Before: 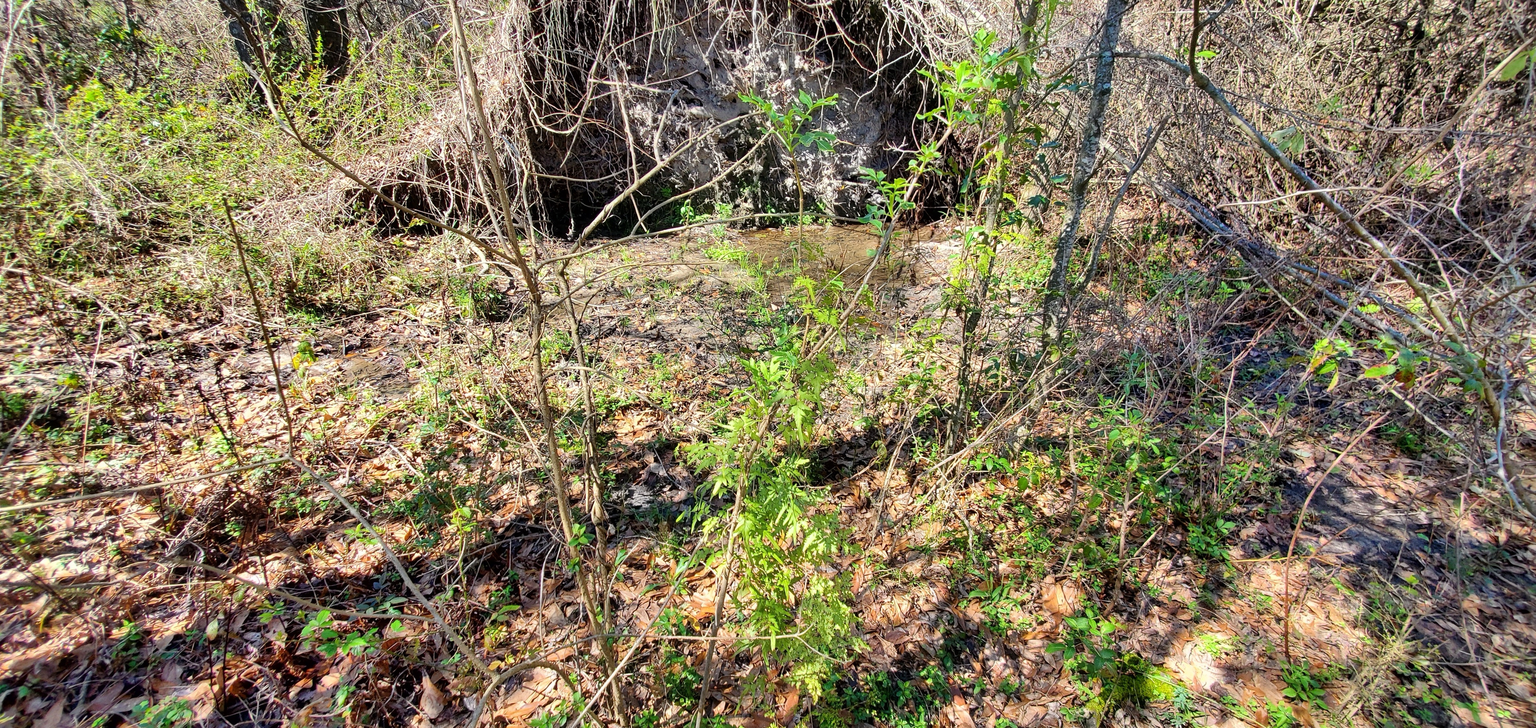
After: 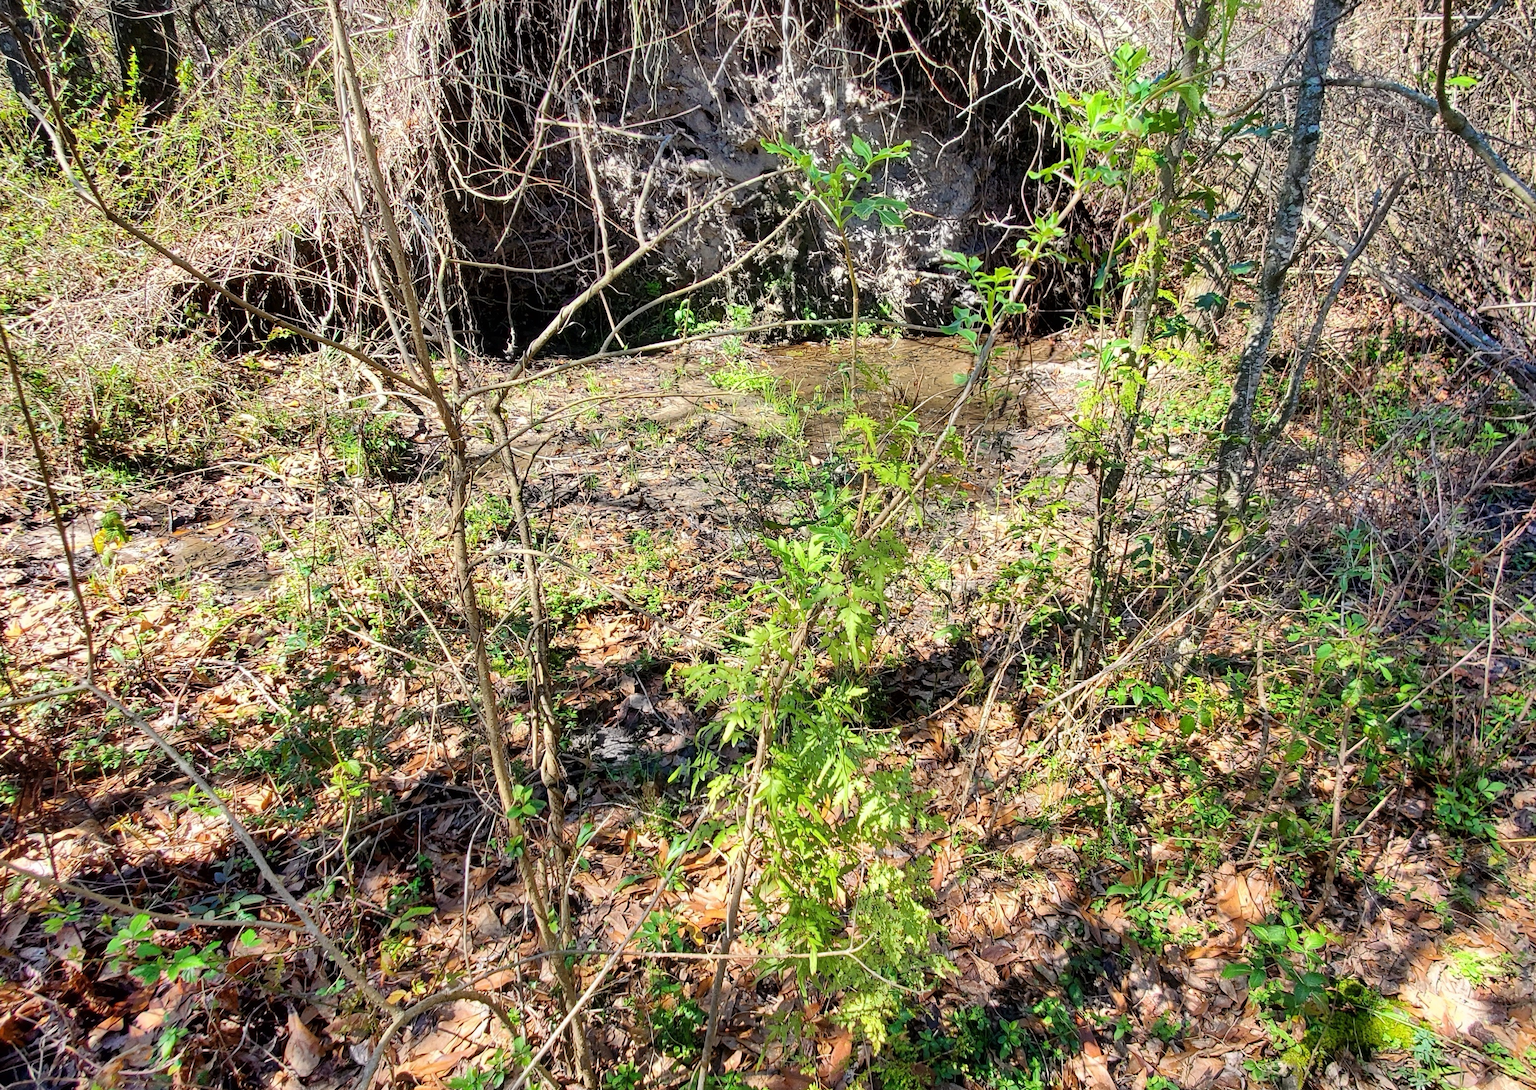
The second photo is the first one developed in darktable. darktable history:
crop and rotate: left 15.007%, right 18.225%
